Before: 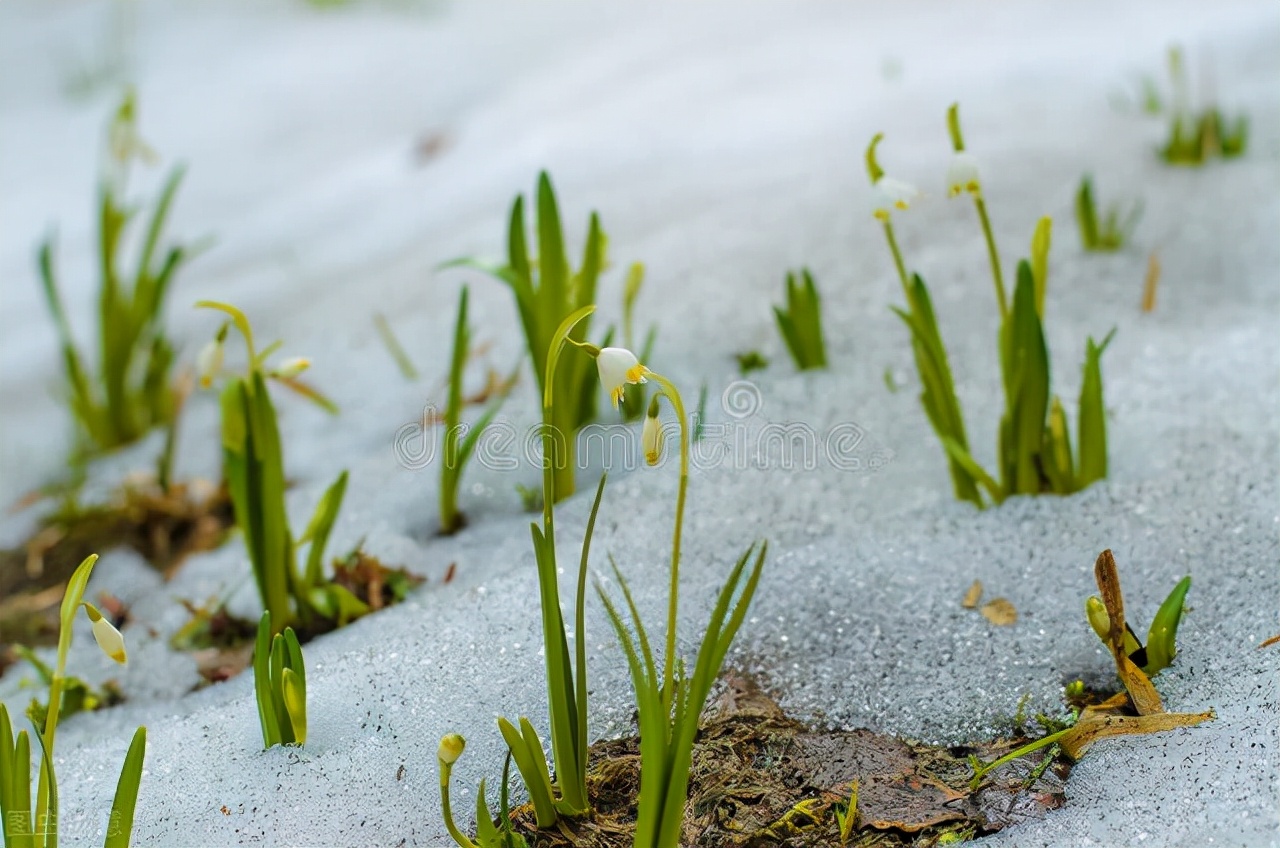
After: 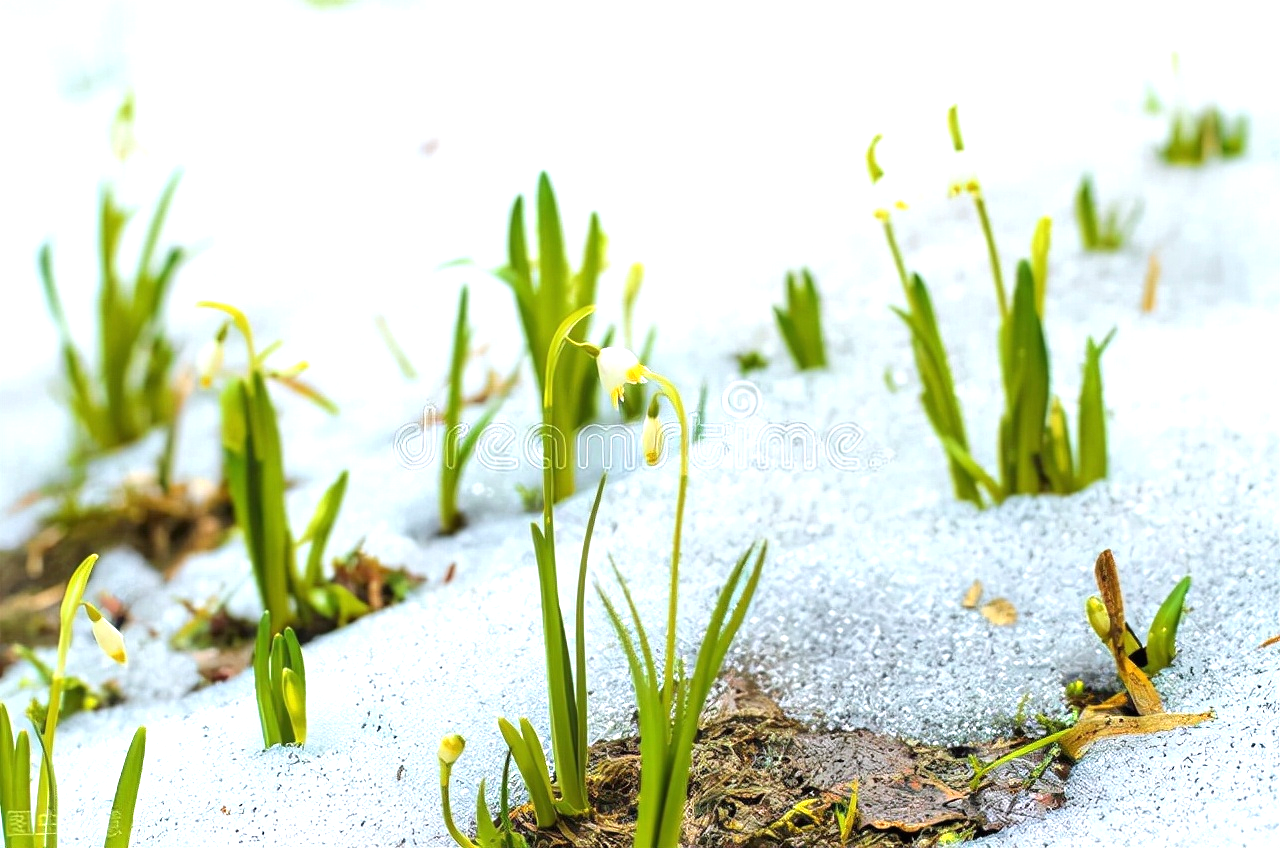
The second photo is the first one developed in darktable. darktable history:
white balance: red 1.004, blue 1.024
exposure: black level correction 0, exposure 1.1 EV, compensate highlight preservation false
